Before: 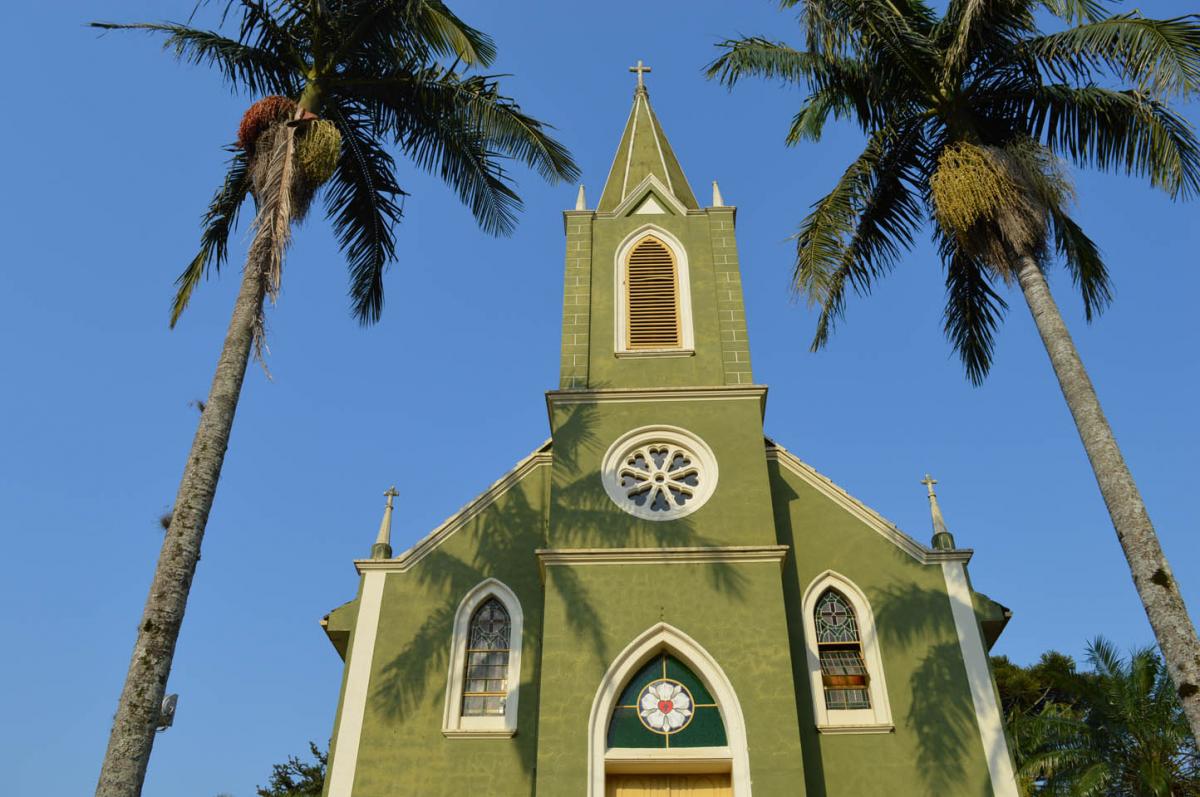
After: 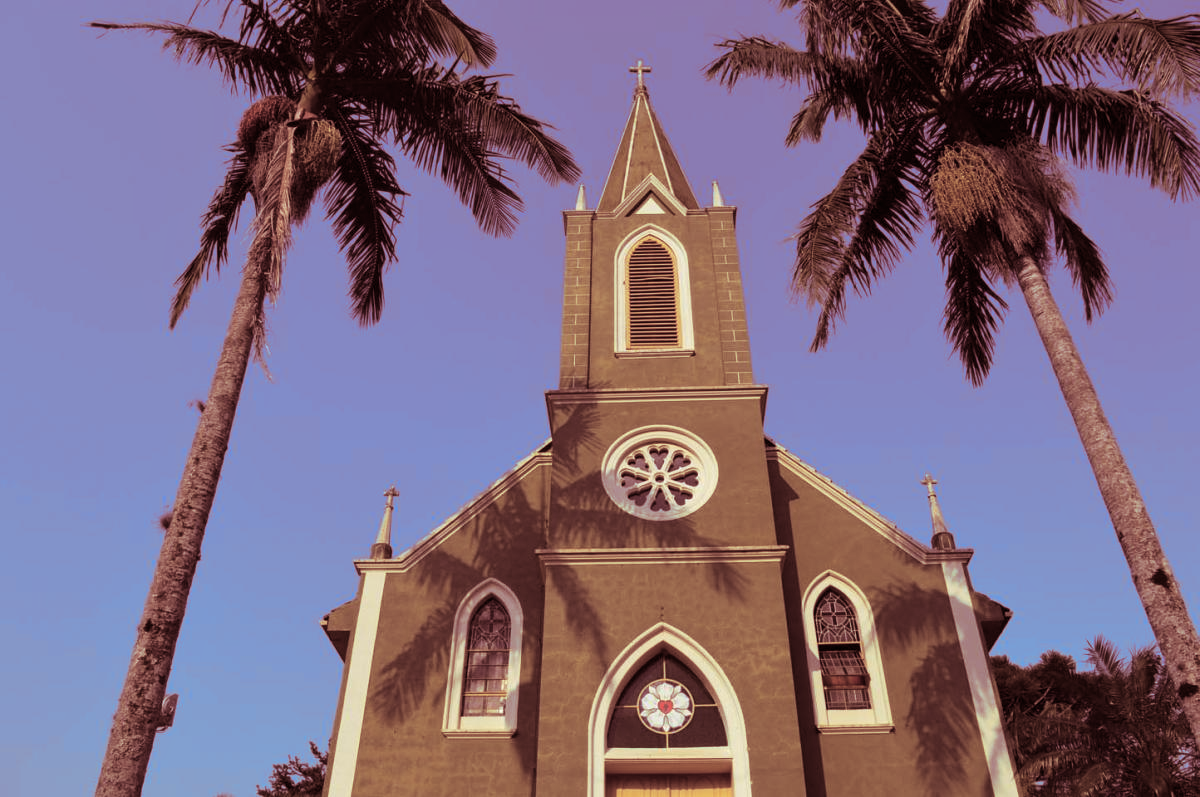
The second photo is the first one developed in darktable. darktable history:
tone equalizer: on, module defaults
split-toning: highlights › saturation 0, balance -61.83
